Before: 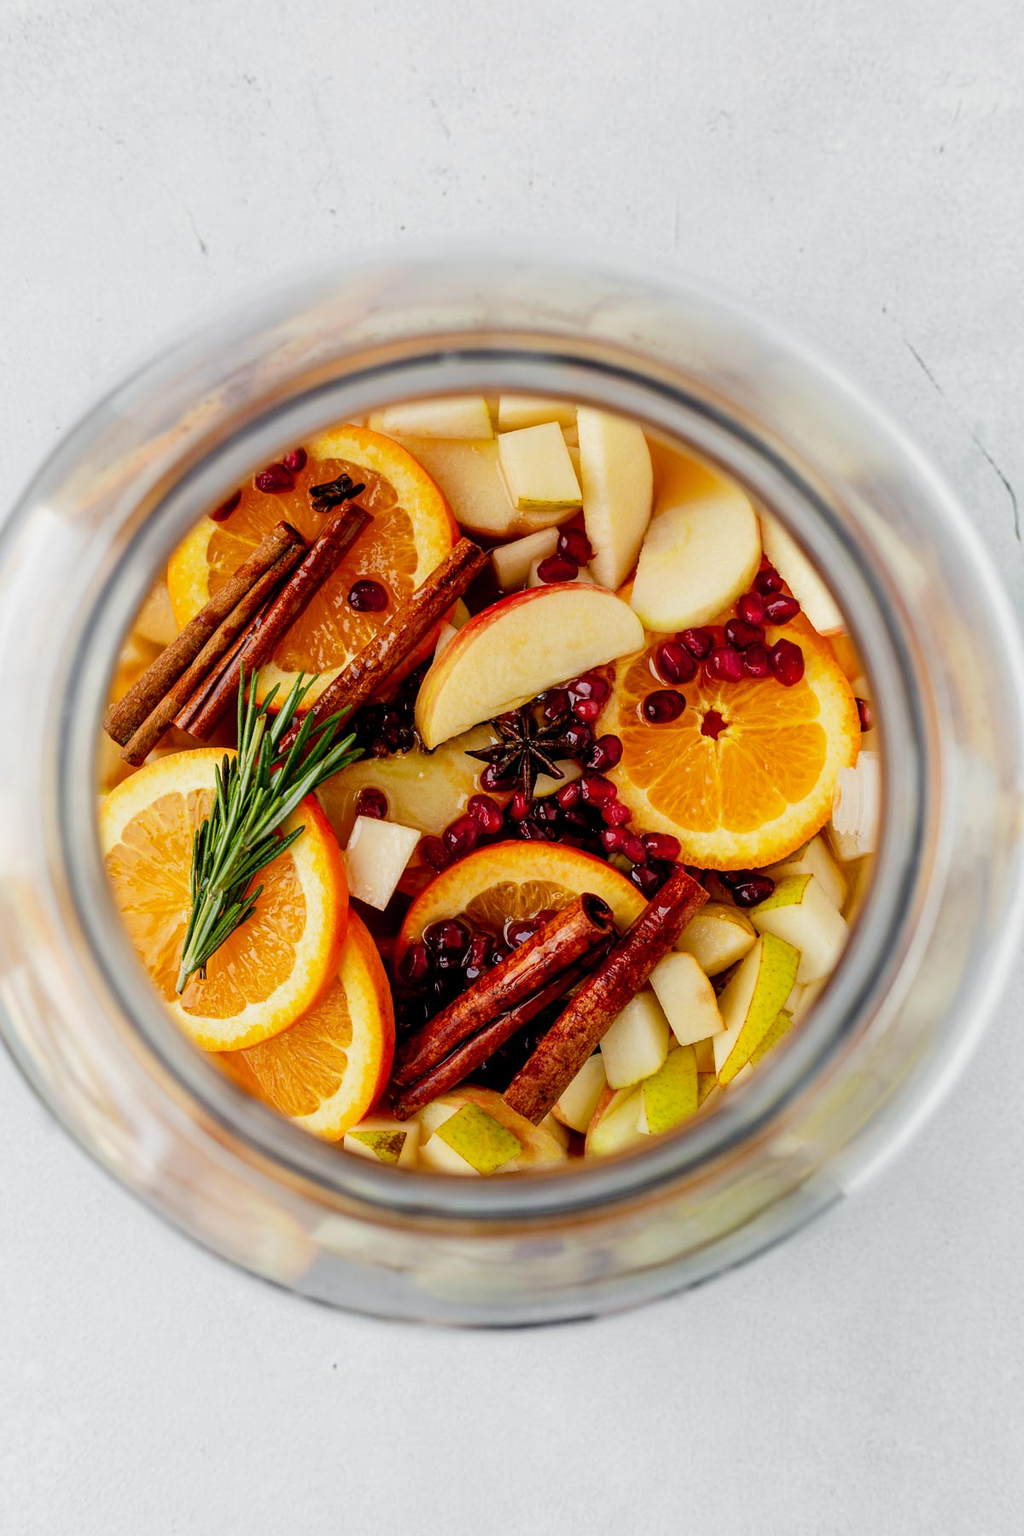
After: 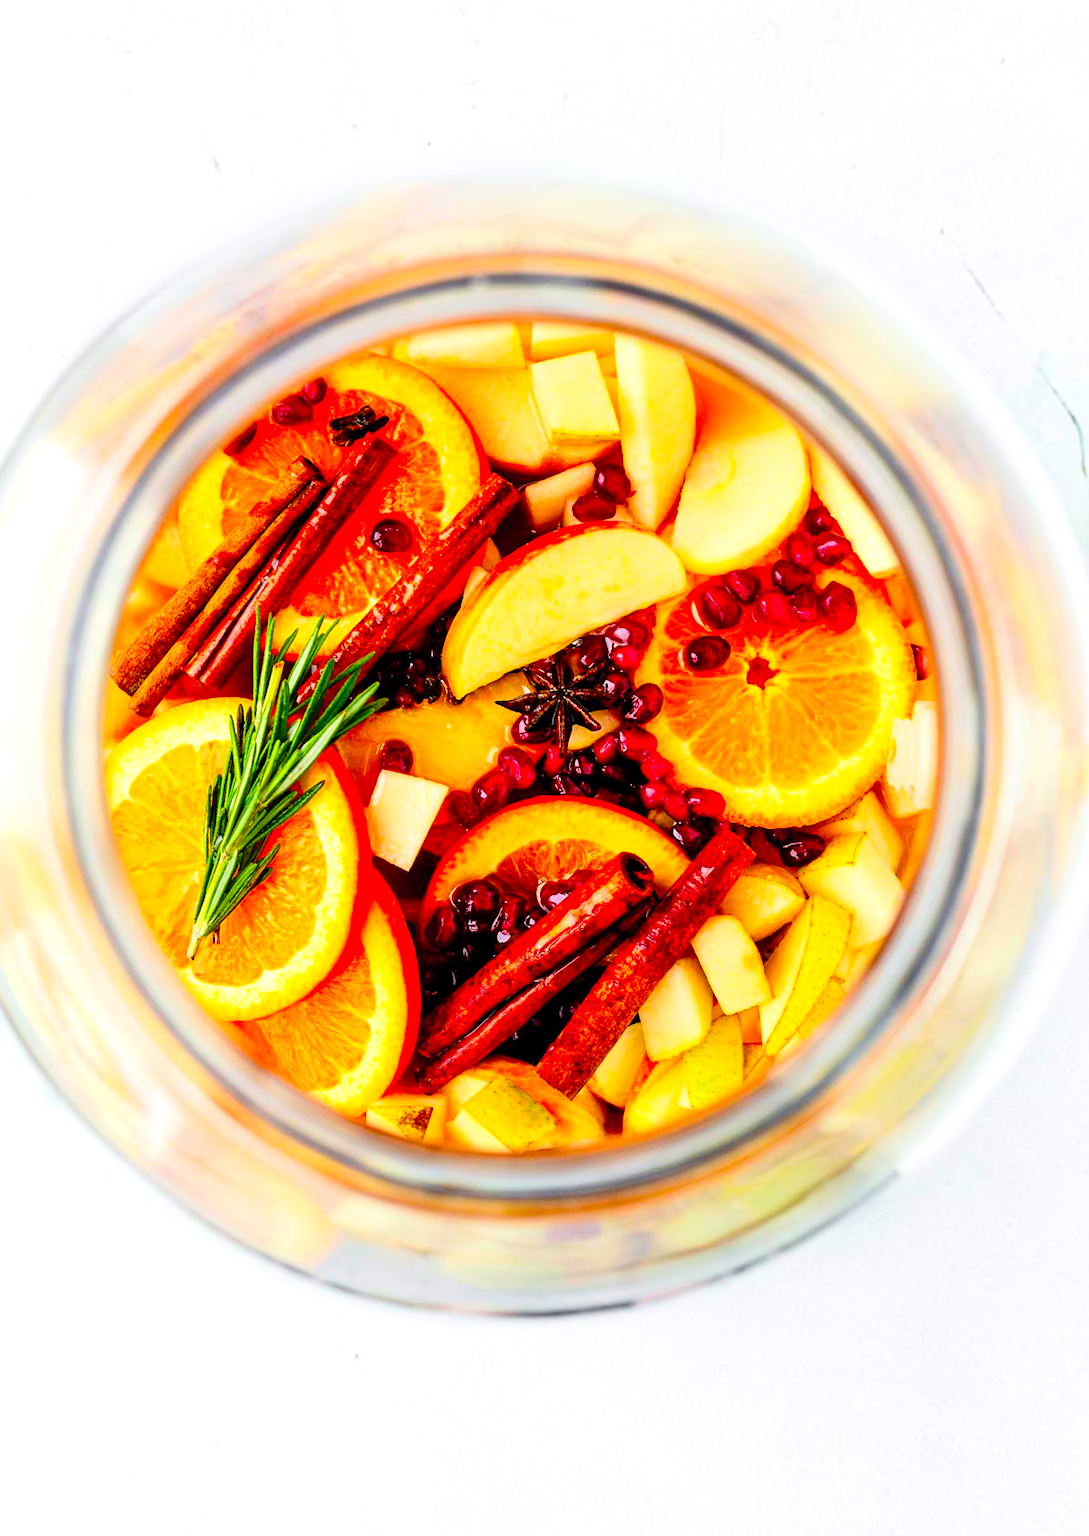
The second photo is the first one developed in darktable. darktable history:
crop and rotate: top 6.103%
exposure: black level correction 0.001, exposure 0.499 EV, compensate exposure bias true, compensate highlight preservation false
contrast brightness saturation: contrast 0.198, brightness 0.202, saturation 0.794
